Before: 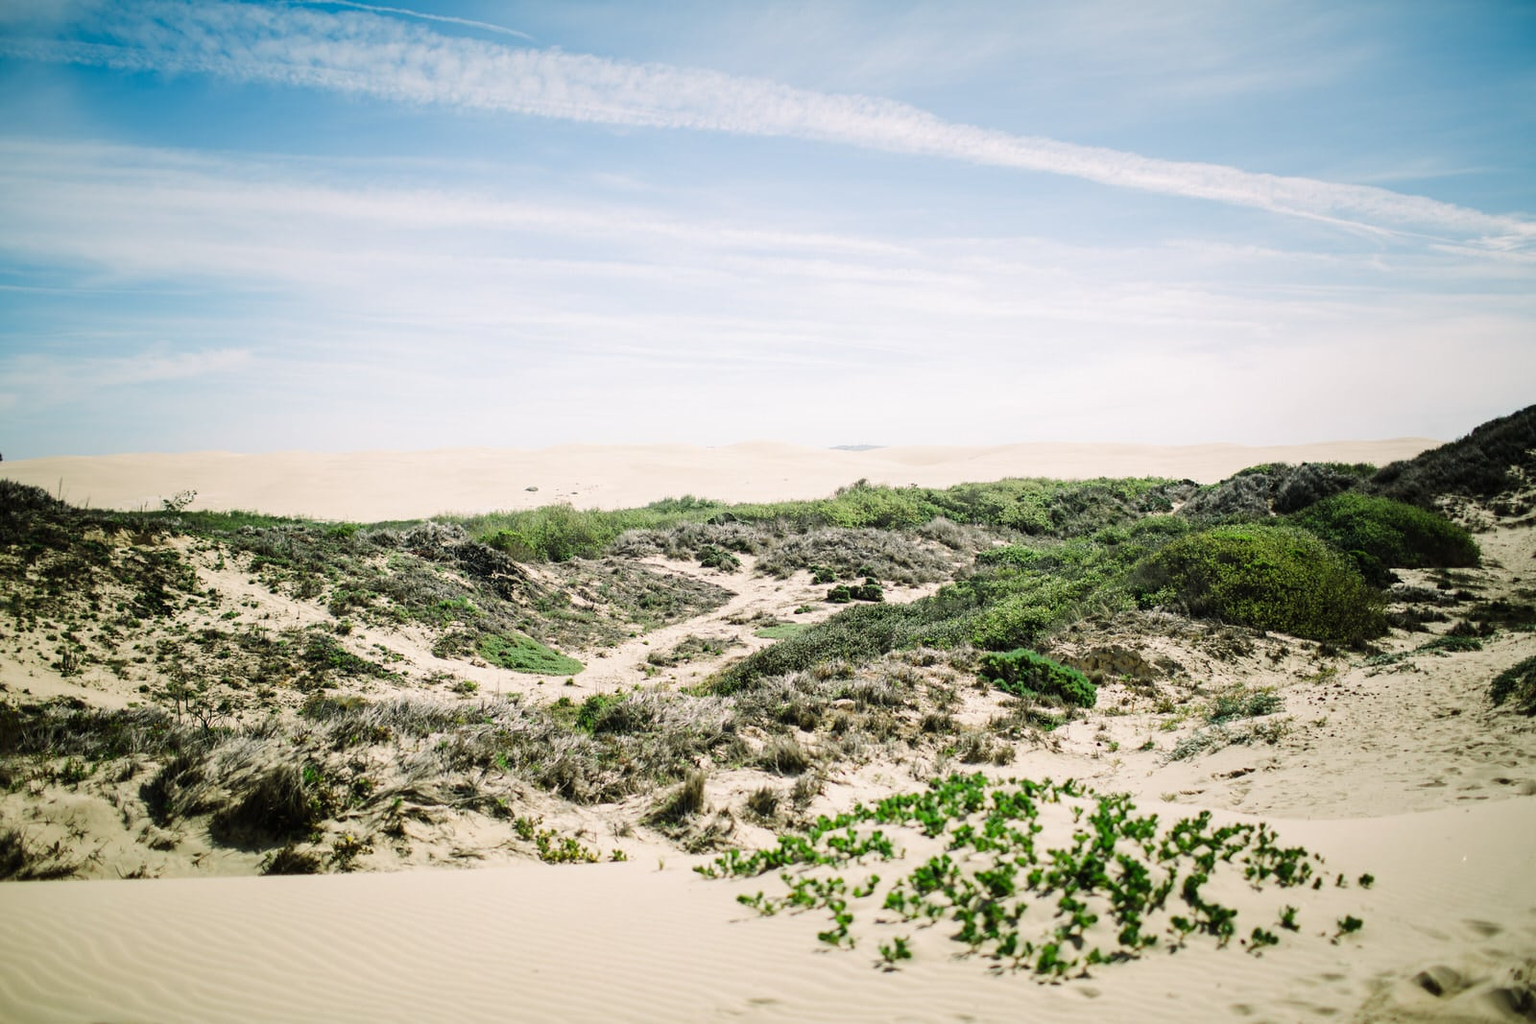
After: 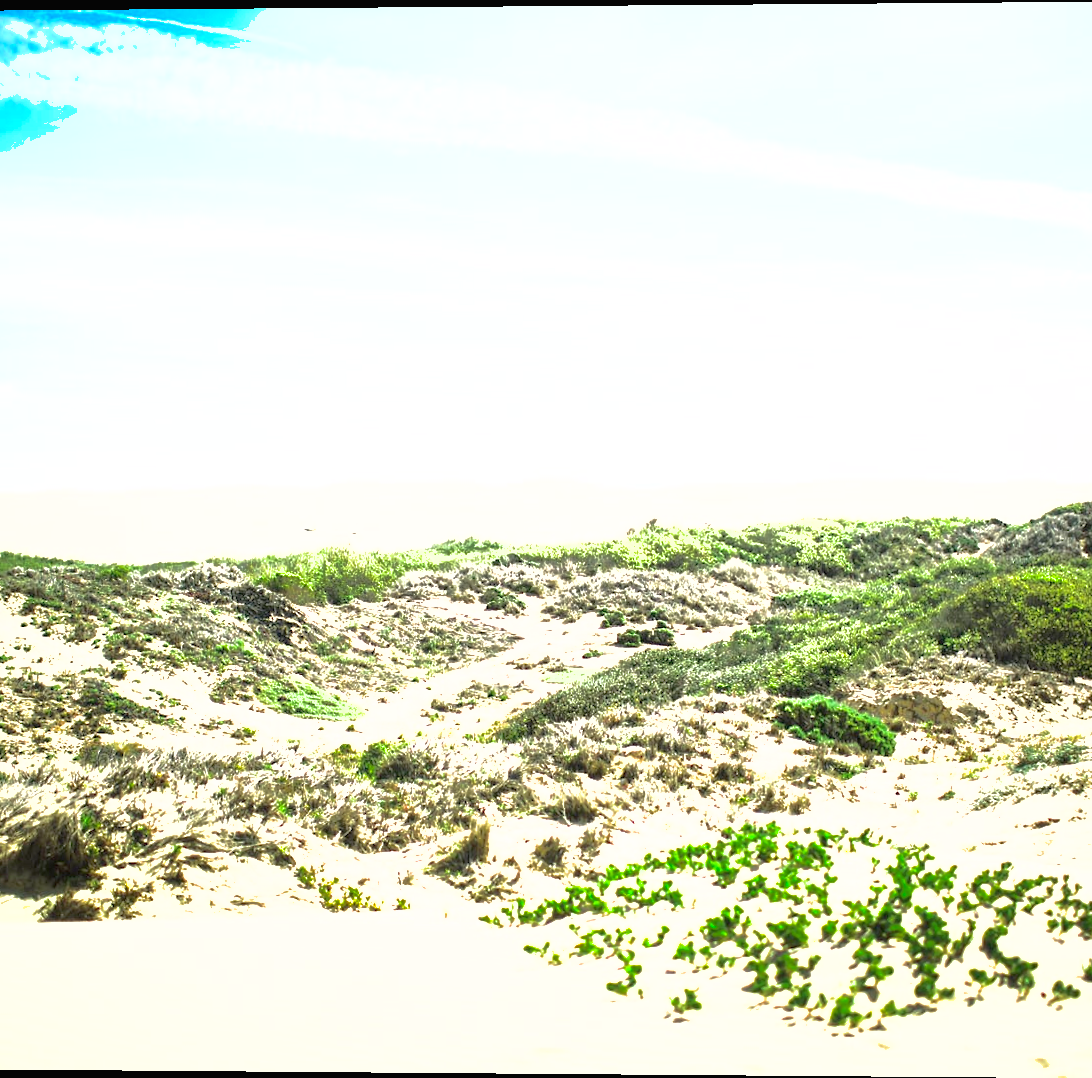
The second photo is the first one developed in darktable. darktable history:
rotate and perspective: lens shift (vertical) 0.048, lens shift (horizontal) -0.024, automatic cropping off
exposure: black level correction 0, exposure 1.6 EV, compensate exposure bias true, compensate highlight preservation false
shadows and highlights: on, module defaults
crop and rotate: left 15.546%, right 17.787%
